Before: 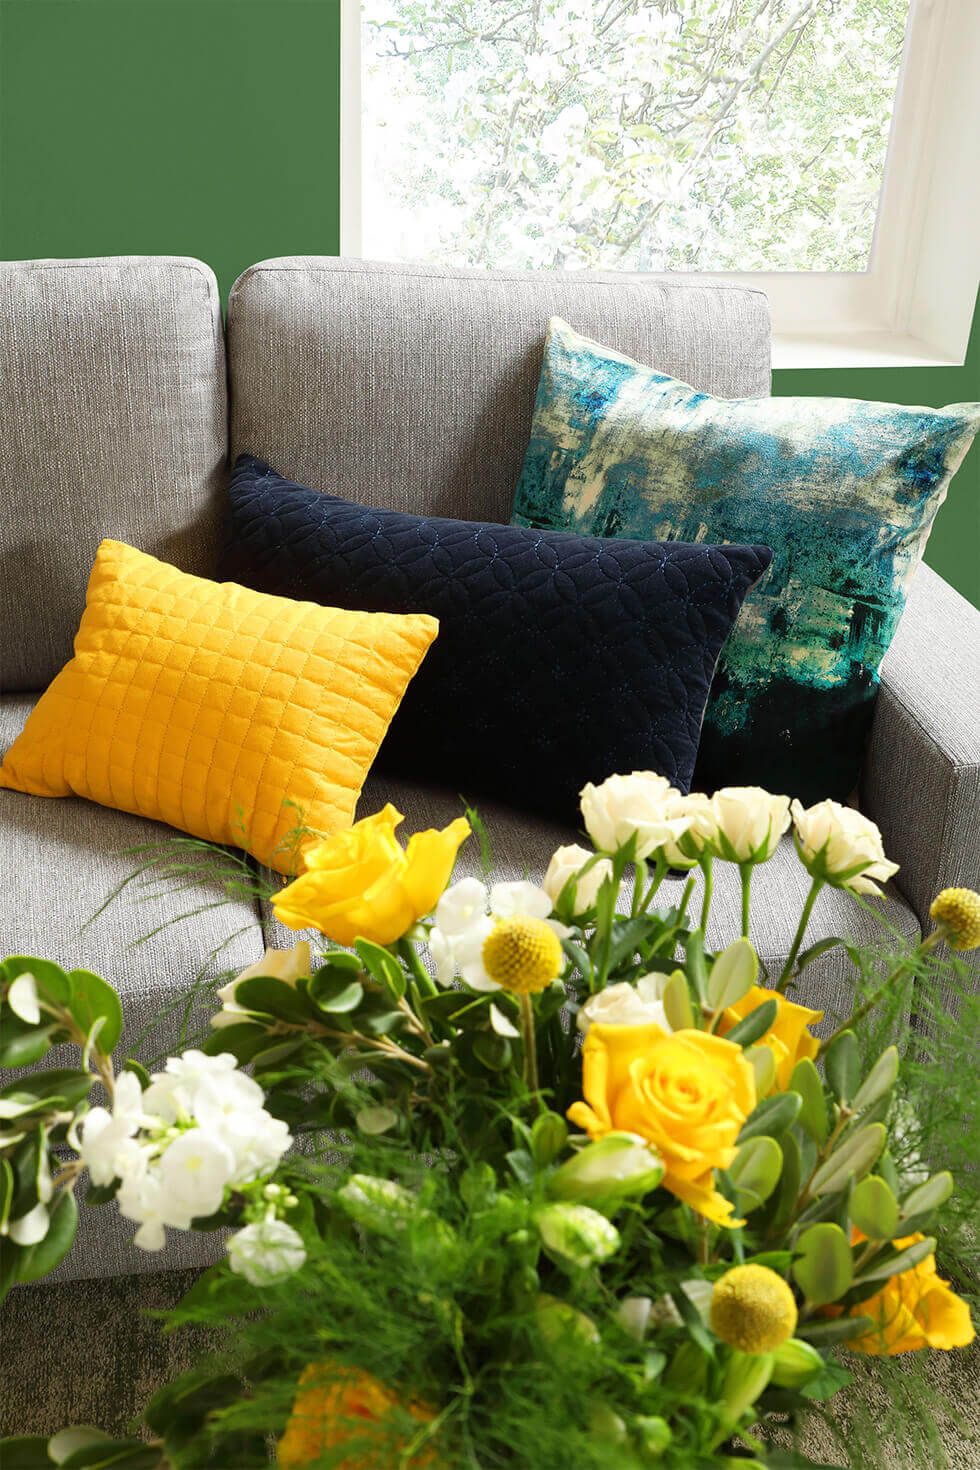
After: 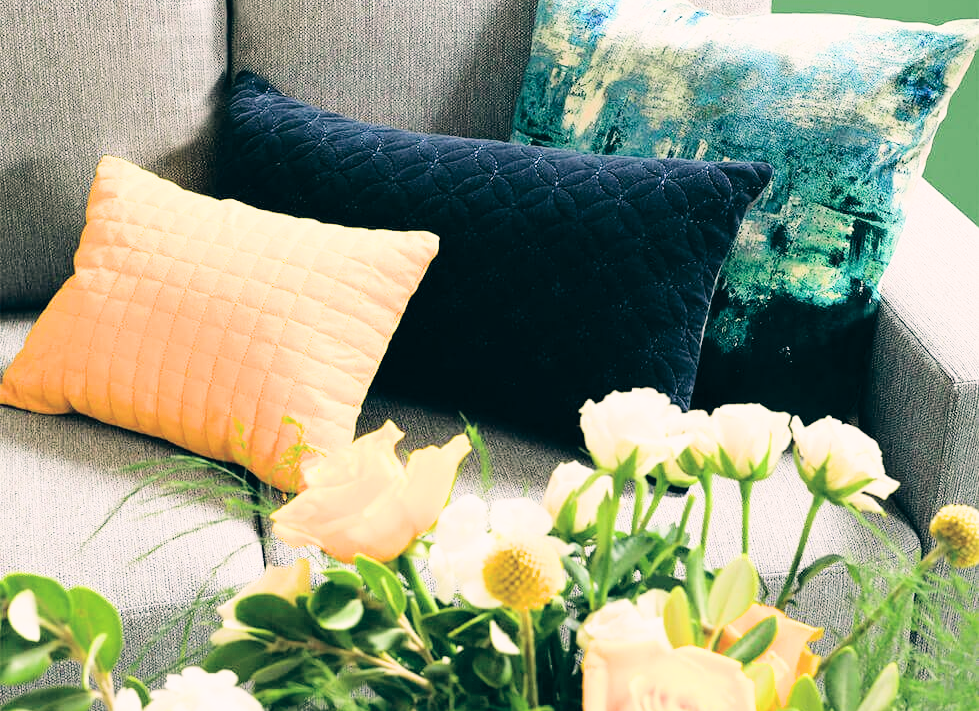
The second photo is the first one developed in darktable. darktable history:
exposure: black level correction 0, exposure 1.2 EV, compensate exposure bias true, compensate highlight preservation false
color balance: lift [1.006, 0.985, 1.002, 1.015], gamma [1, 0.953, 1.008, 1.047], gain [1.076, 1.13, 1.004, 0.87]
white balance: red 0.925, blue 1.046
filmic rgb: black relative exposure -5 EV, hardness 2.88, contrast 1.3, highlights saturation mix -10%
crop and rotate: top 26.056%, bottom 25.543%
